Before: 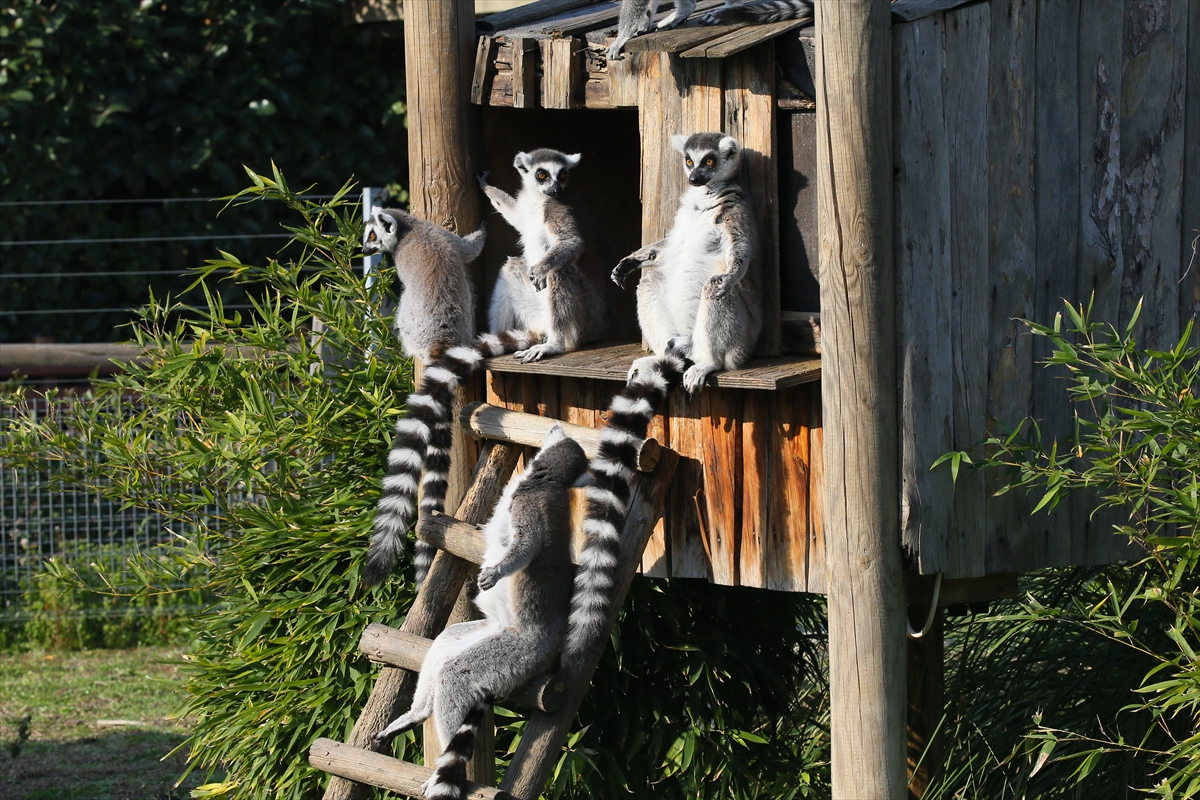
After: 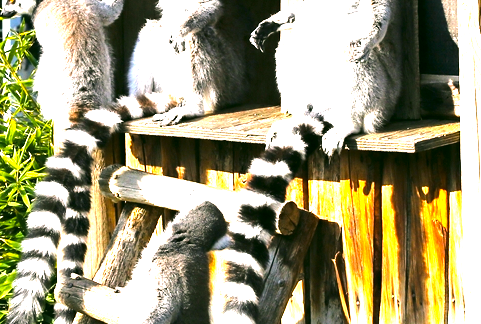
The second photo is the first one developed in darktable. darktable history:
color correction: highlights a* 4.46, highlights b* 4.99, shadows a* -7.8, shadows b* 4.96
exposure: black level correction 0.001, exposure 1.718 EV, compensate highlight preservation false
color balance rgb: linear chroma grading › global chroma 15.2%, perceptual saturation grading › global saturation 0.713%, perceptual brilliance grading › highlights 17.053%, perceptual brilliance grading › mid-tones 31.831%, perceptual brilliance grading › shadows -31.815%, global vibrance 20%
crop: left 30.134%, top 29.689%, right 29.722%, bottom 29.75%
